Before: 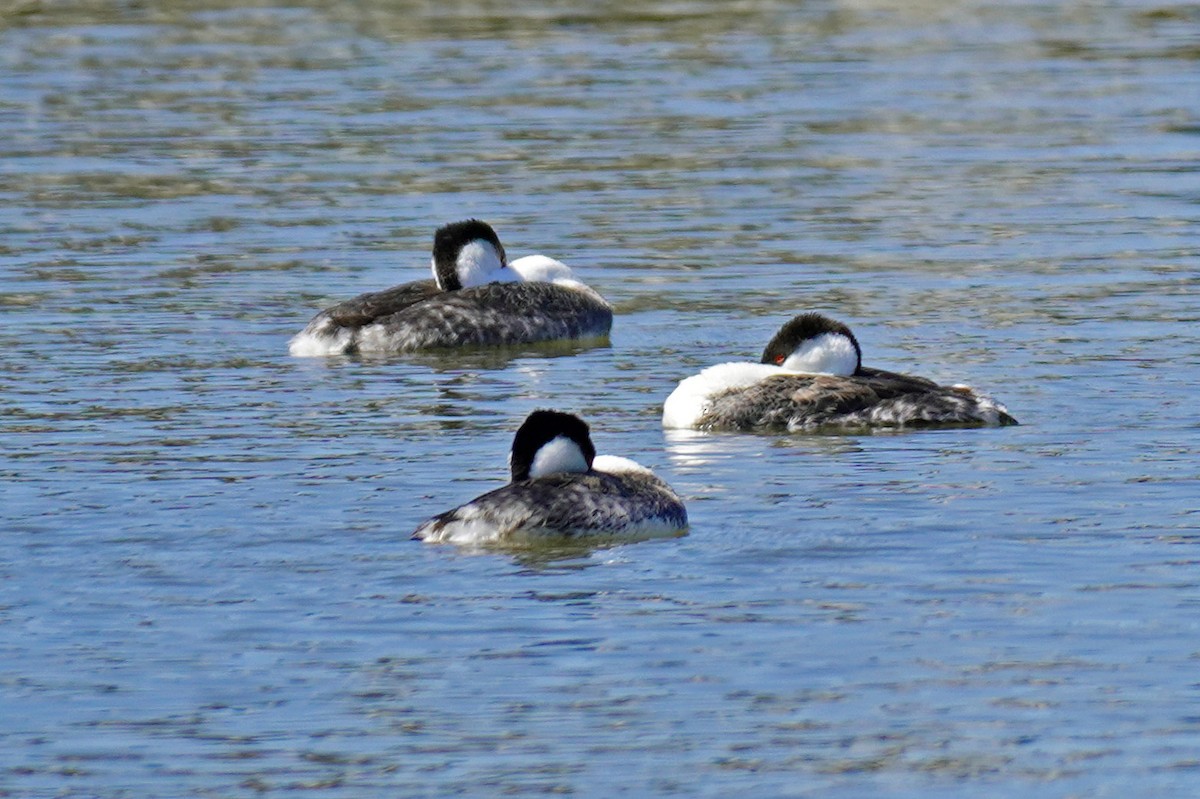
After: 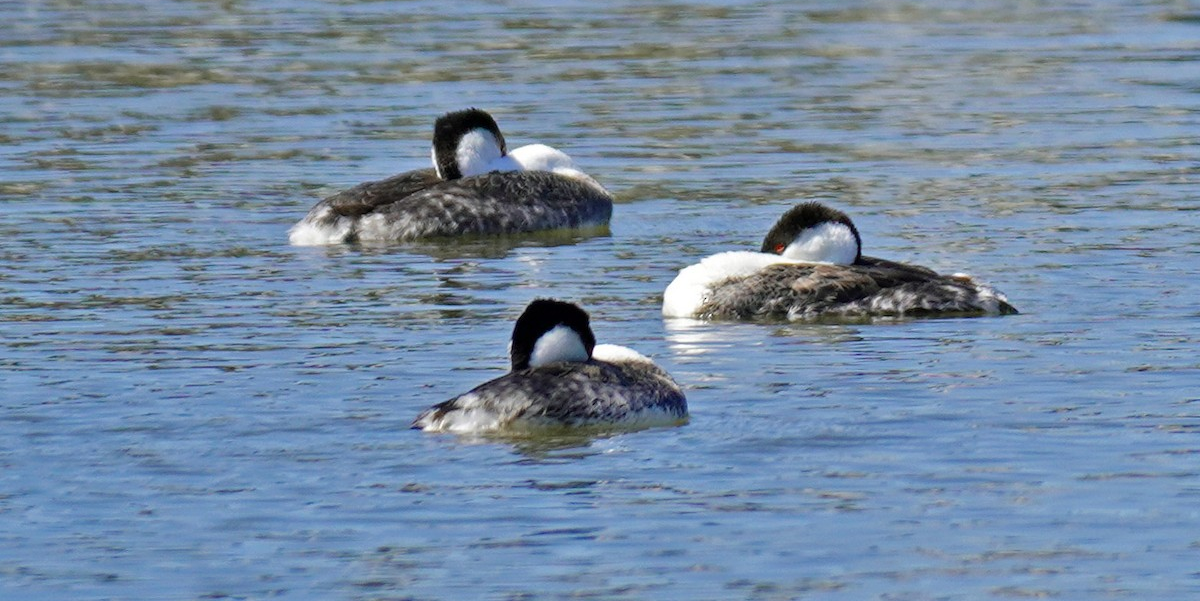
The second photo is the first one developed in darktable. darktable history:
crop: top 13.95%, bottom 10.771%
